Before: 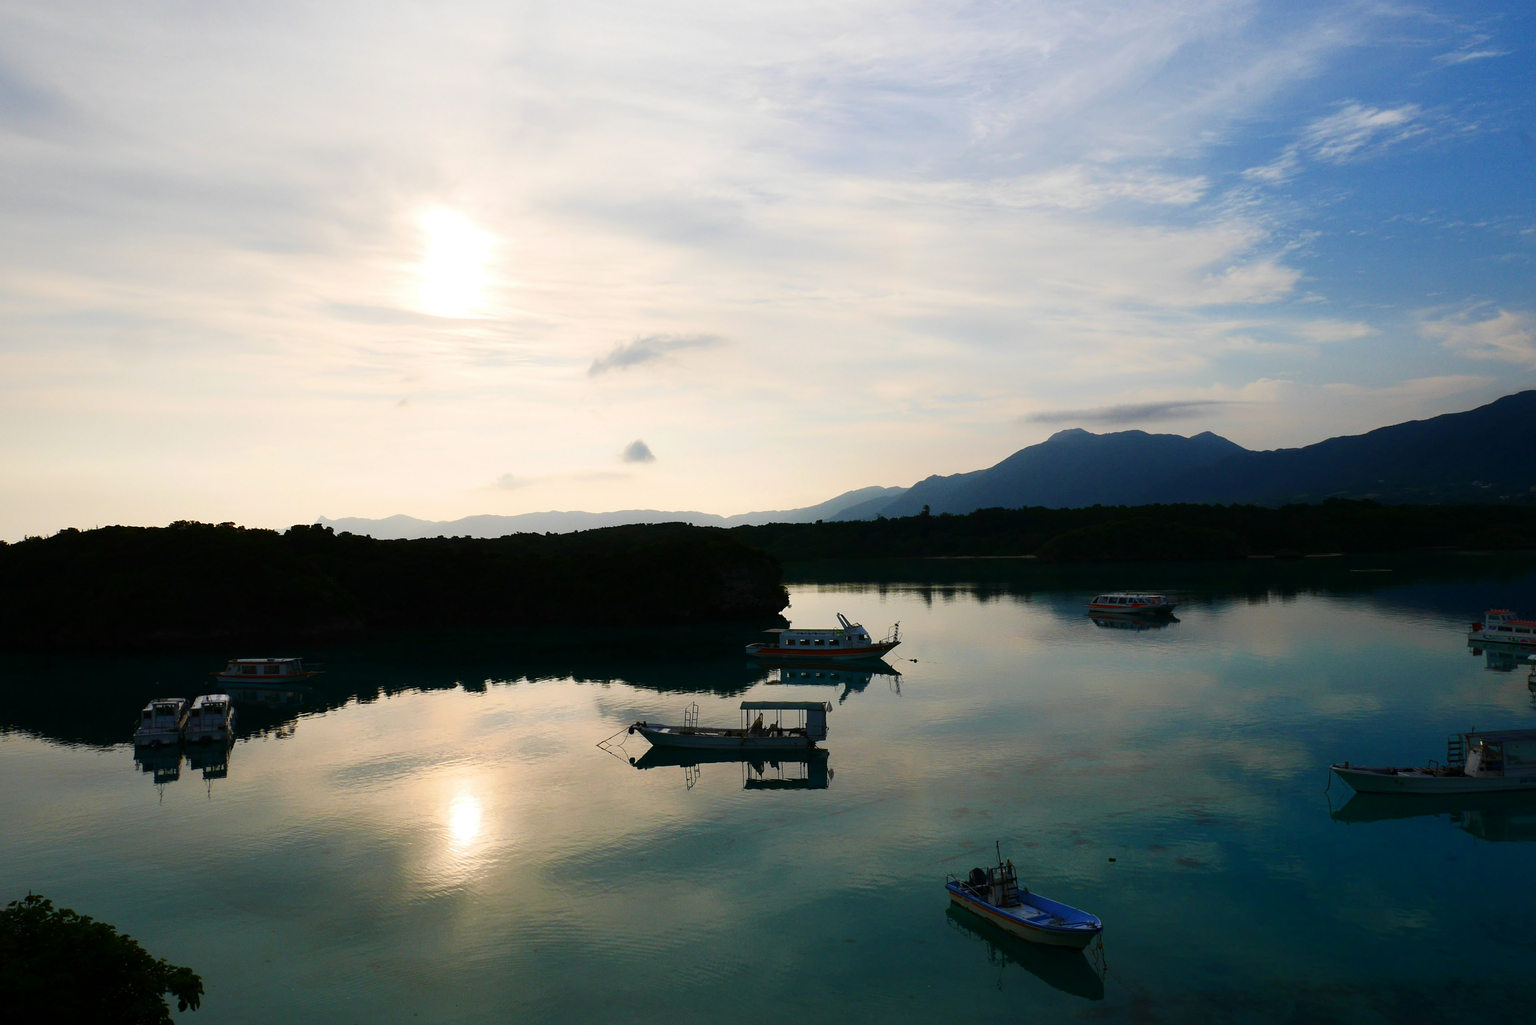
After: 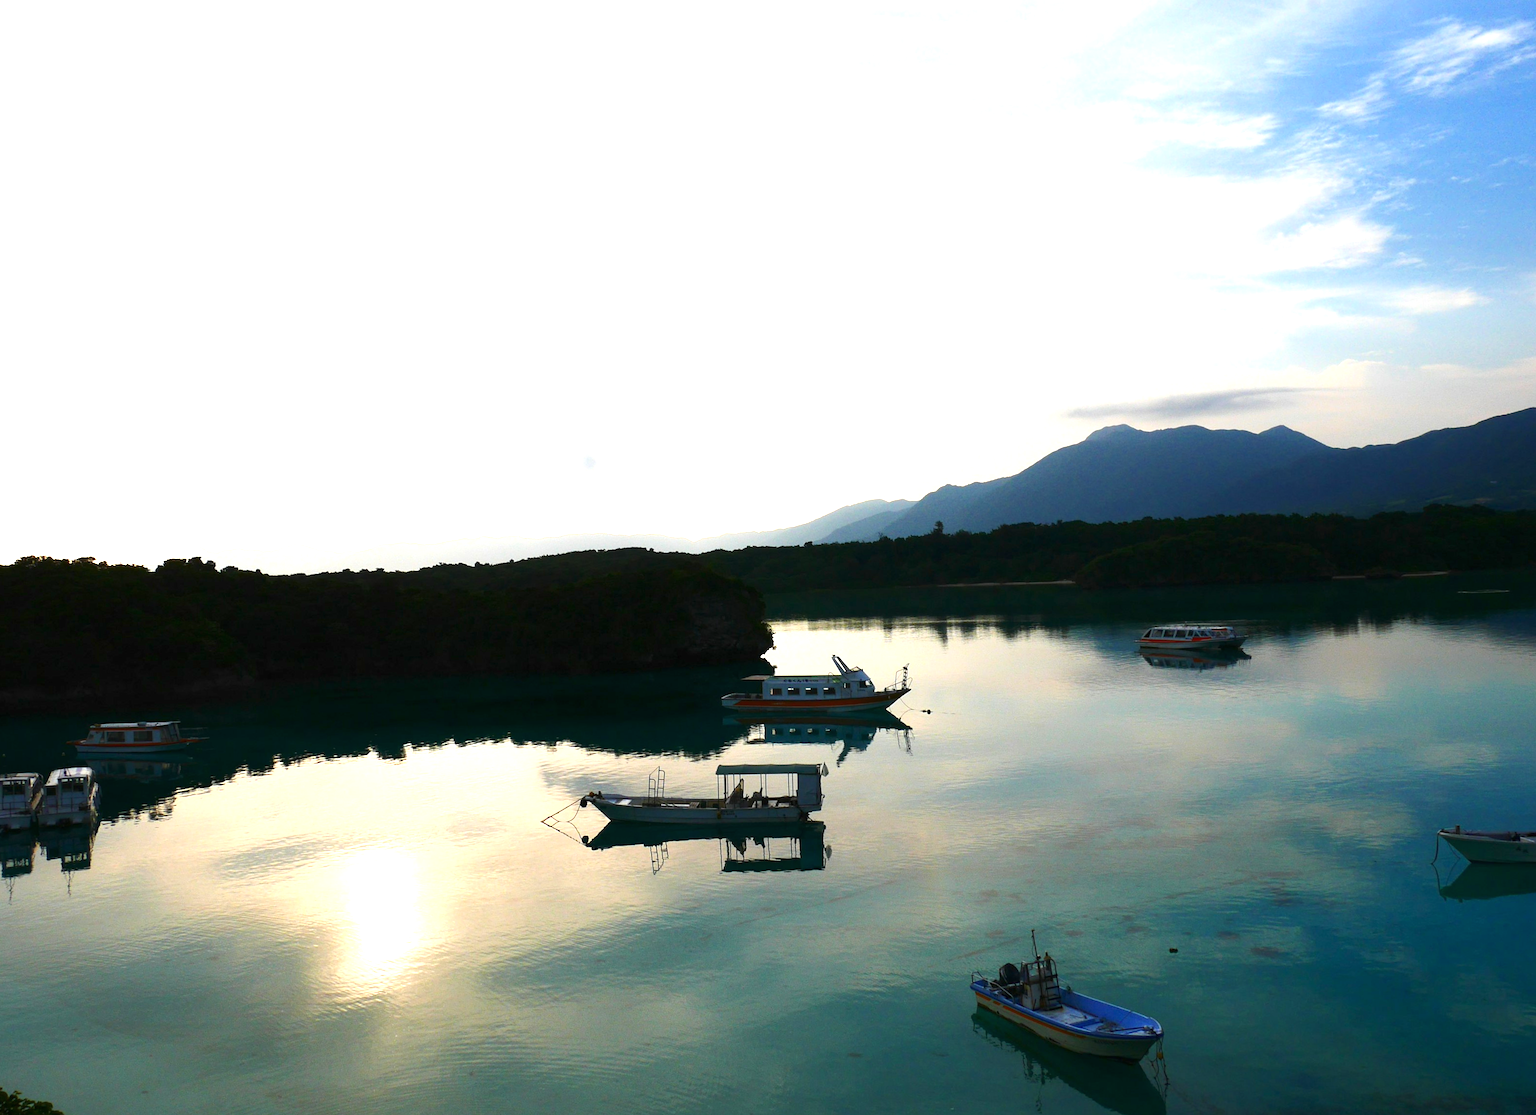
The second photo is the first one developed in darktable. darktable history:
crop: left 9.807%, top 6.259%, right 7.334%, bottom 2.177%
tone equalizer: on, module defaults
rotate and perspective: rotation -1°, crop left 0.011, crop right 0.989, crop top 0.025, crop bottom 0.975
exposure: black level correction 0, exposure 1.1 EV, compensate highlight preservation false
